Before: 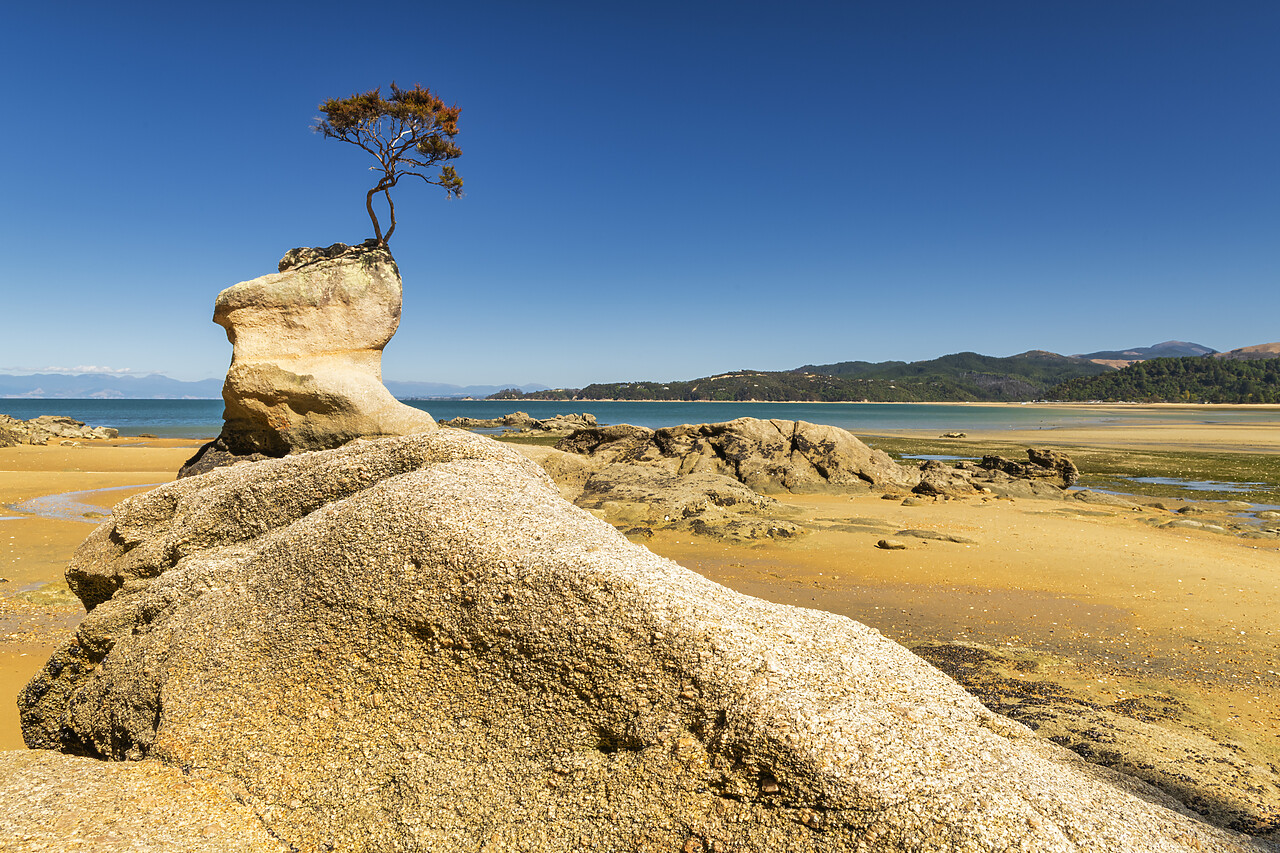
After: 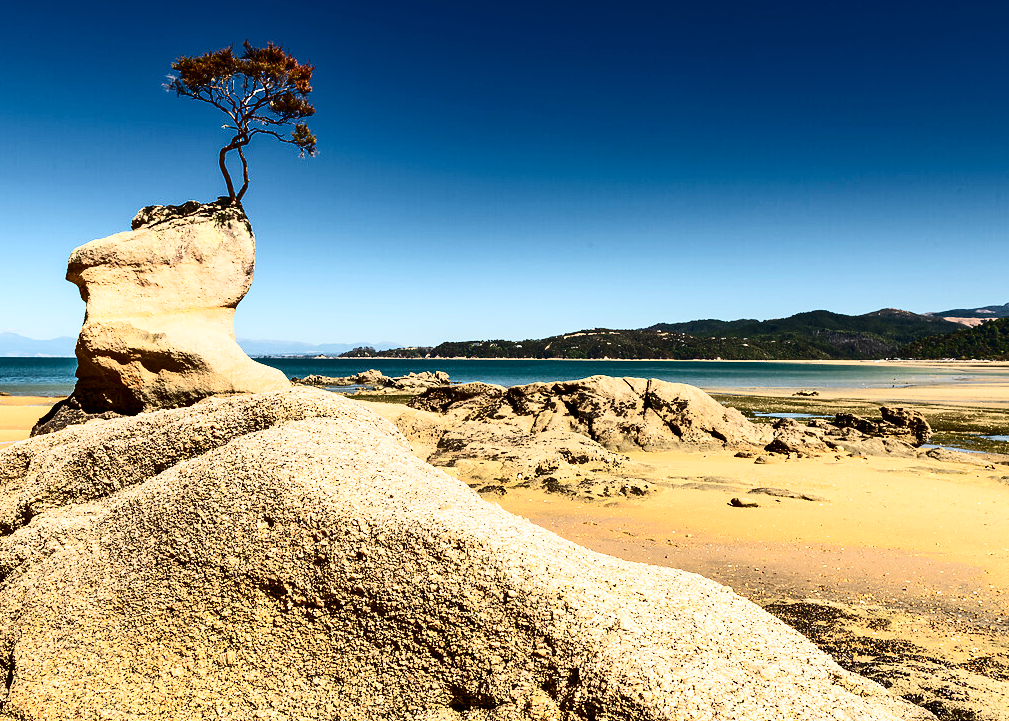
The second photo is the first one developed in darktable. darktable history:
crop: left 11.525%, top 4.939%, right 9.571%, bottom 10.485%
contrast brightness saturation: contrast 0.504, saturation -0.089
